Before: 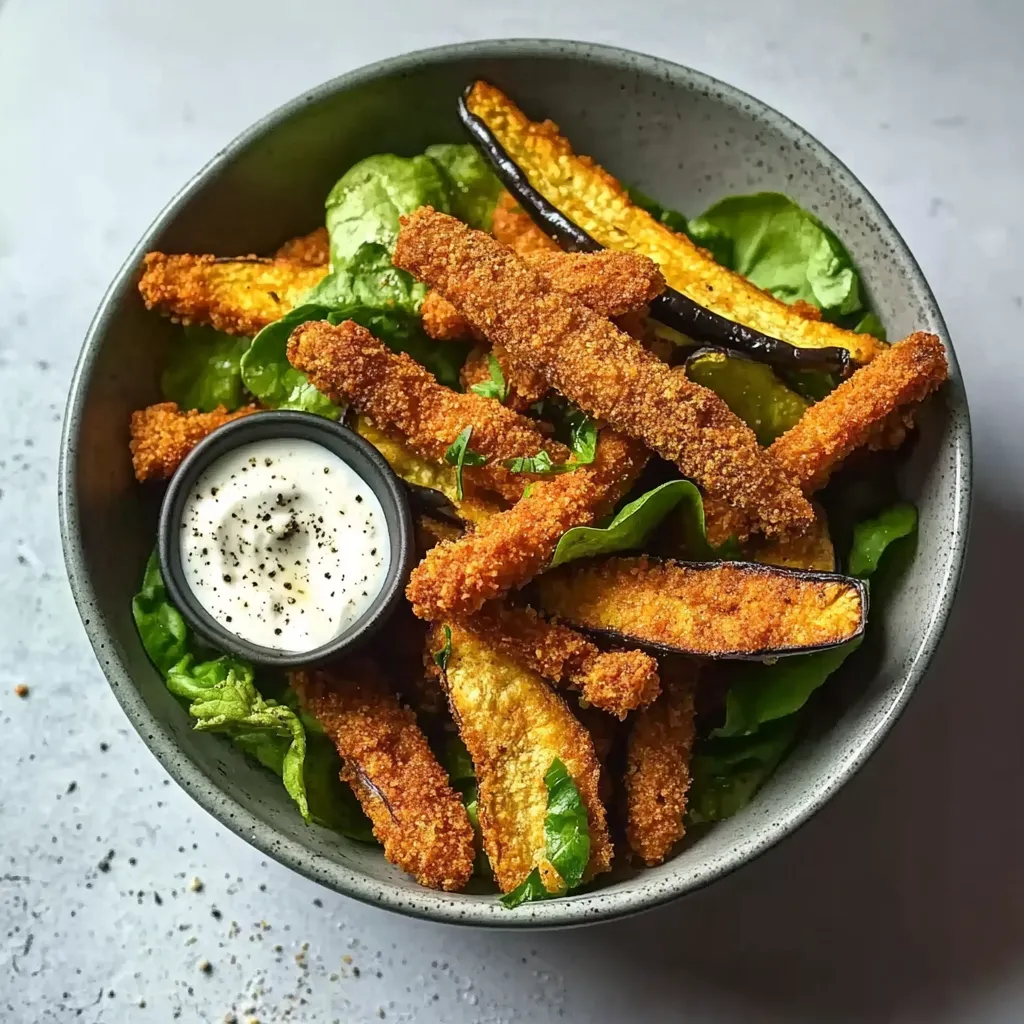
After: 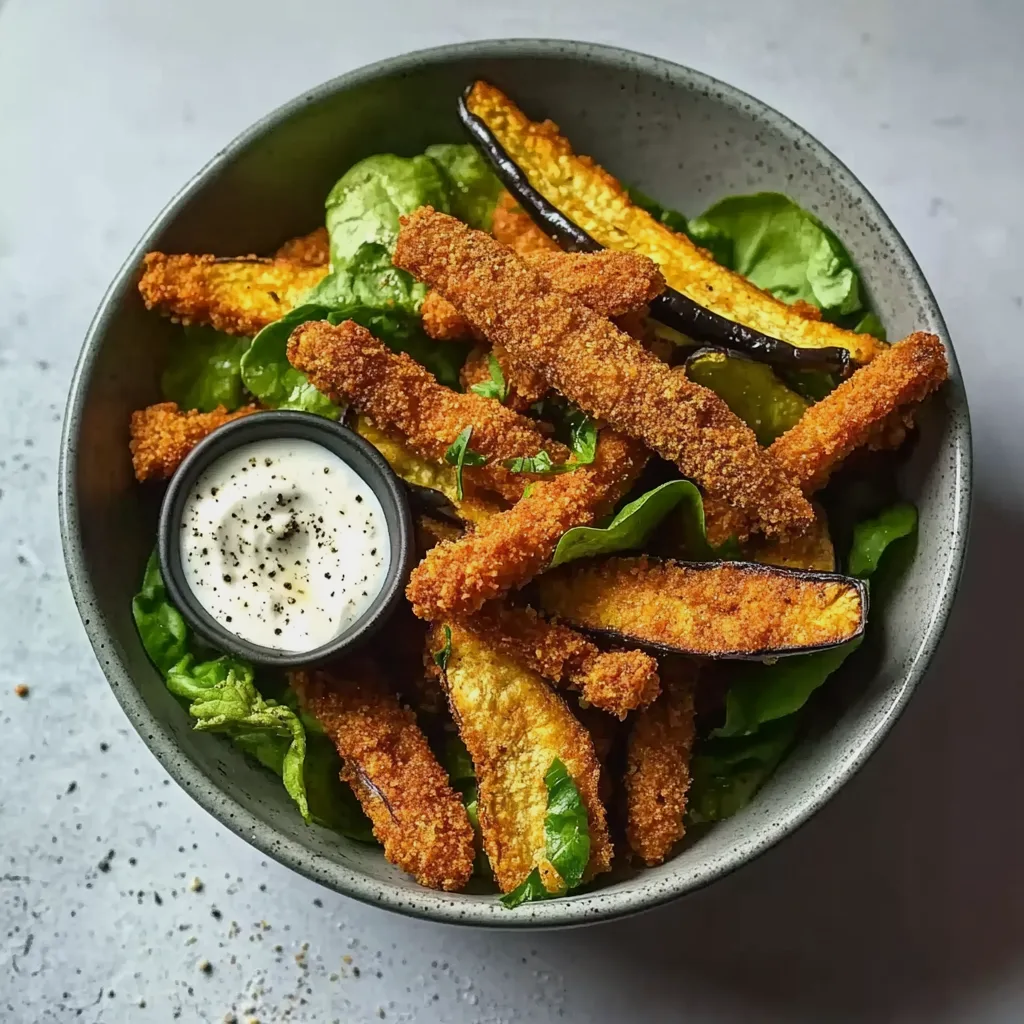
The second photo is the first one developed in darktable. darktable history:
exposure: exposure -0.208 EV, compensate highlight preservation false
